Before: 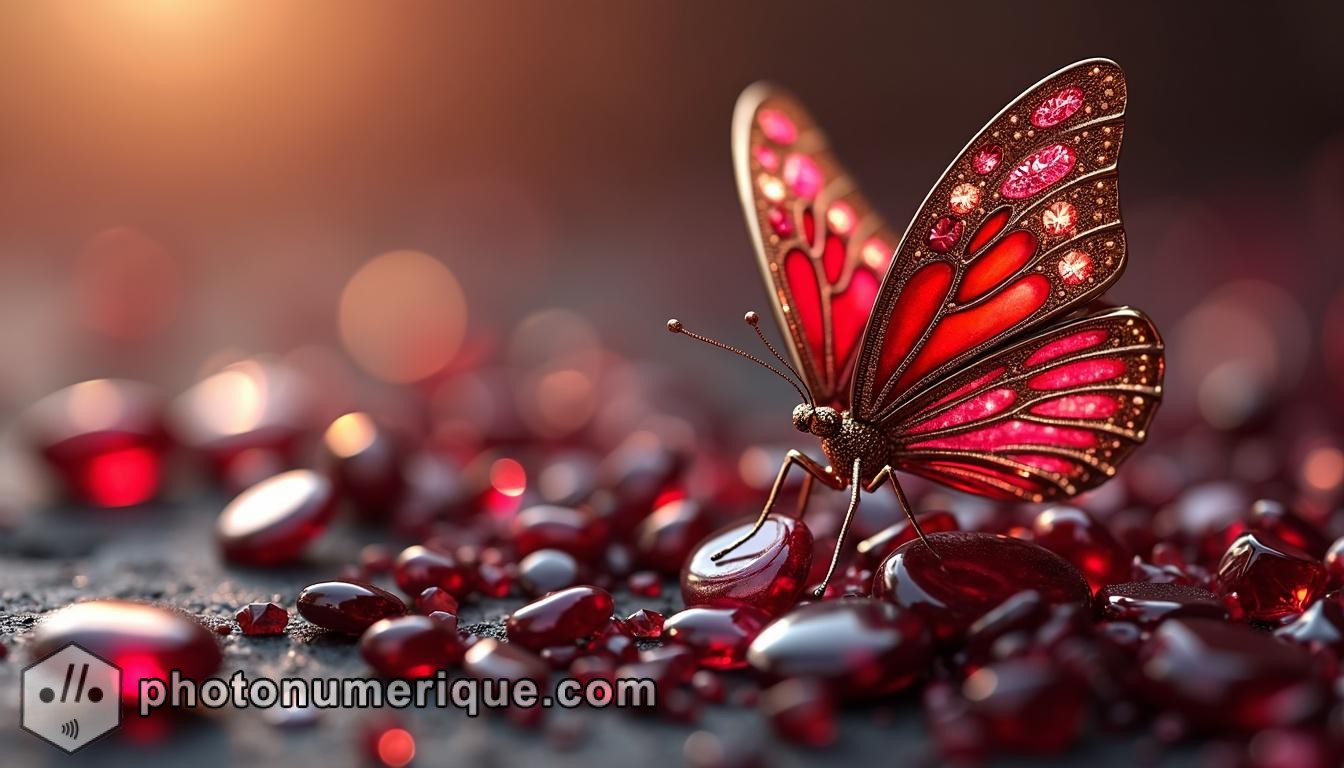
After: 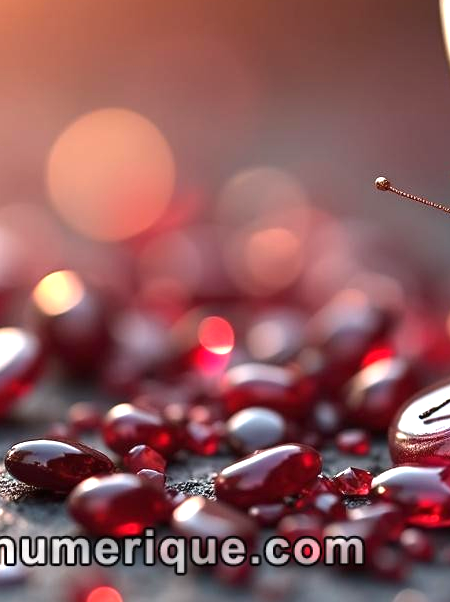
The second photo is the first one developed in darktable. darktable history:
crop and rotate: left 21.77%, top 18.528%, right 44.676%, bottom 2.997%
exposure: black level correction 0, exposure 0.7 EV, compensate exposure bias true, compensate highlight preservation false
